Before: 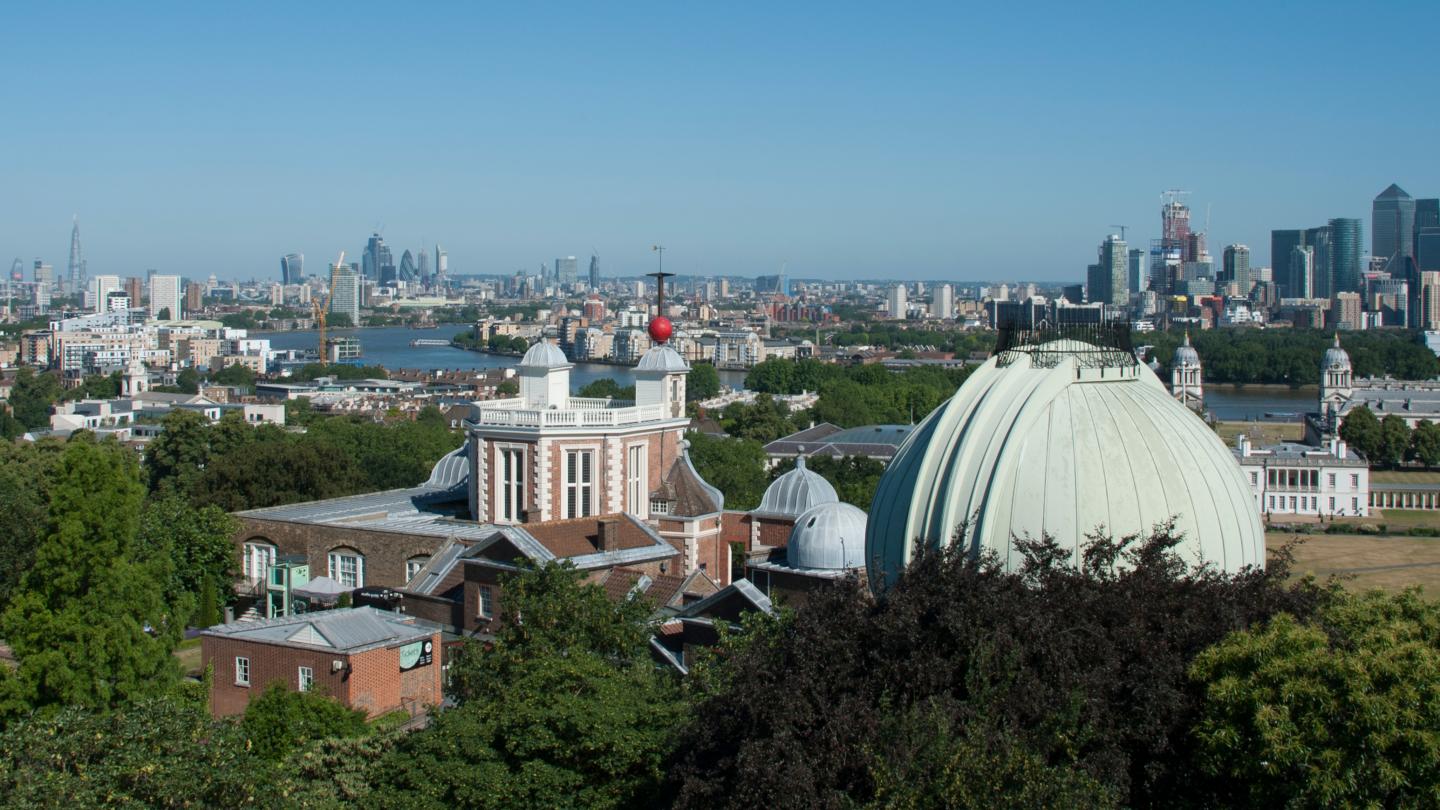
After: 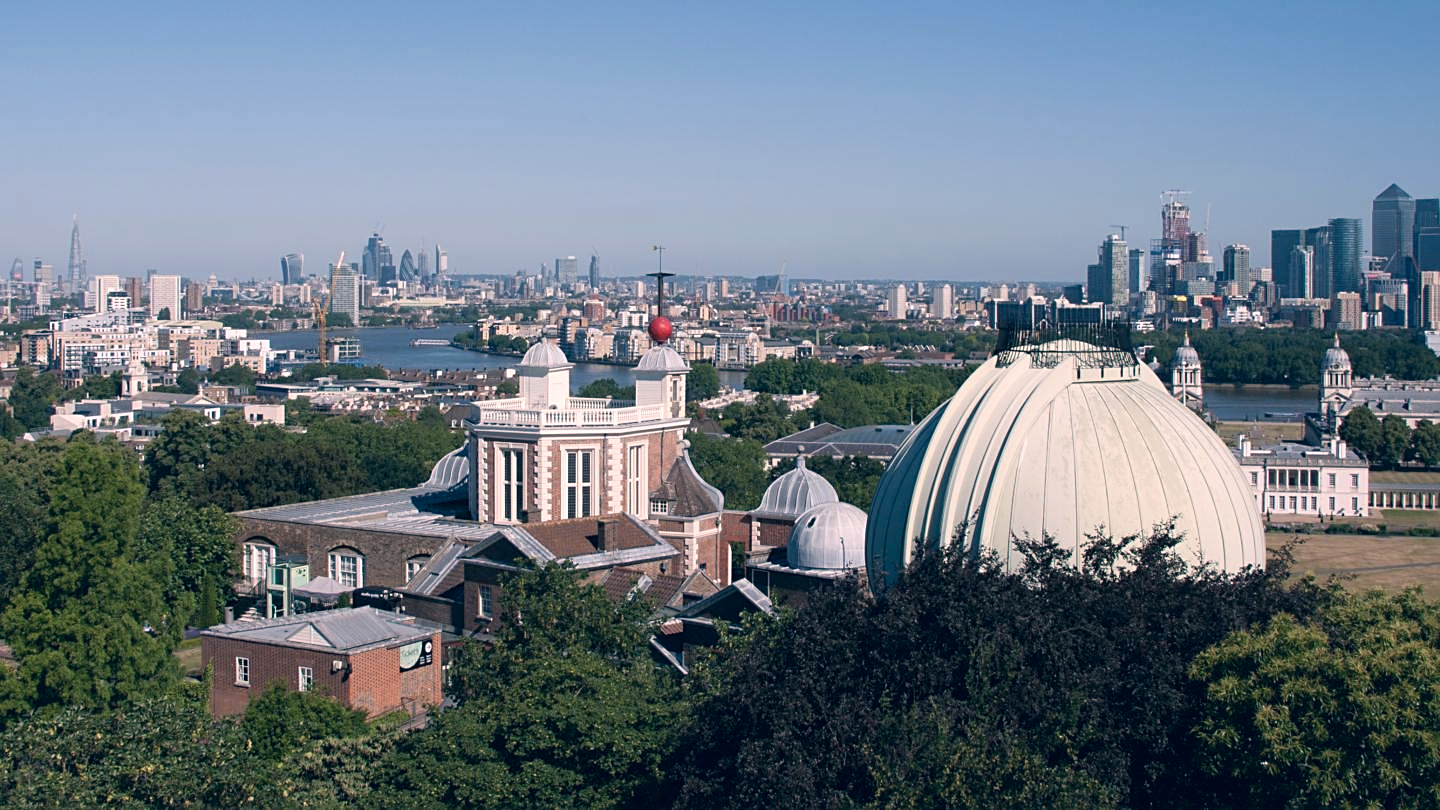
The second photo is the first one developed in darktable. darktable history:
sharpen: on, module defaults
levels: black 0.015%, levels [0, 0.48, 0.961]
color correction: highlights a* 14.47, highlights b* 6.12, shadows a* -6.31, shadows b* -15.32, saturation 0.865
